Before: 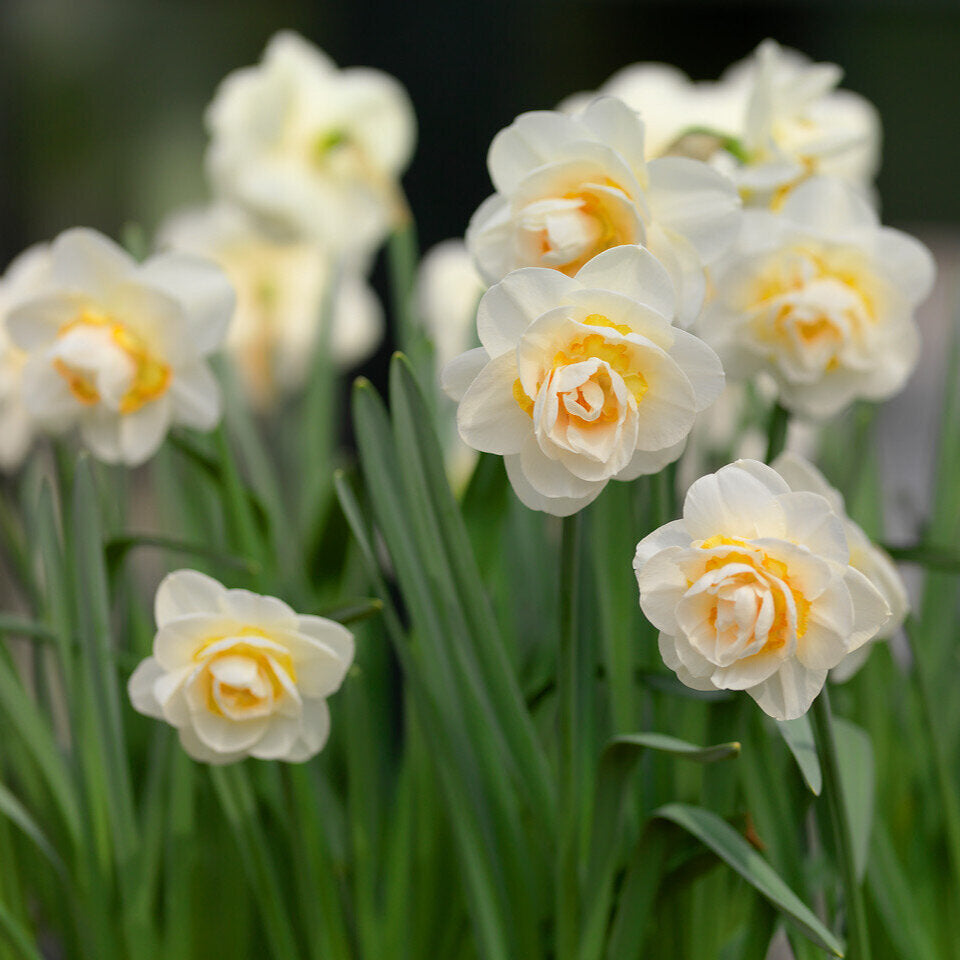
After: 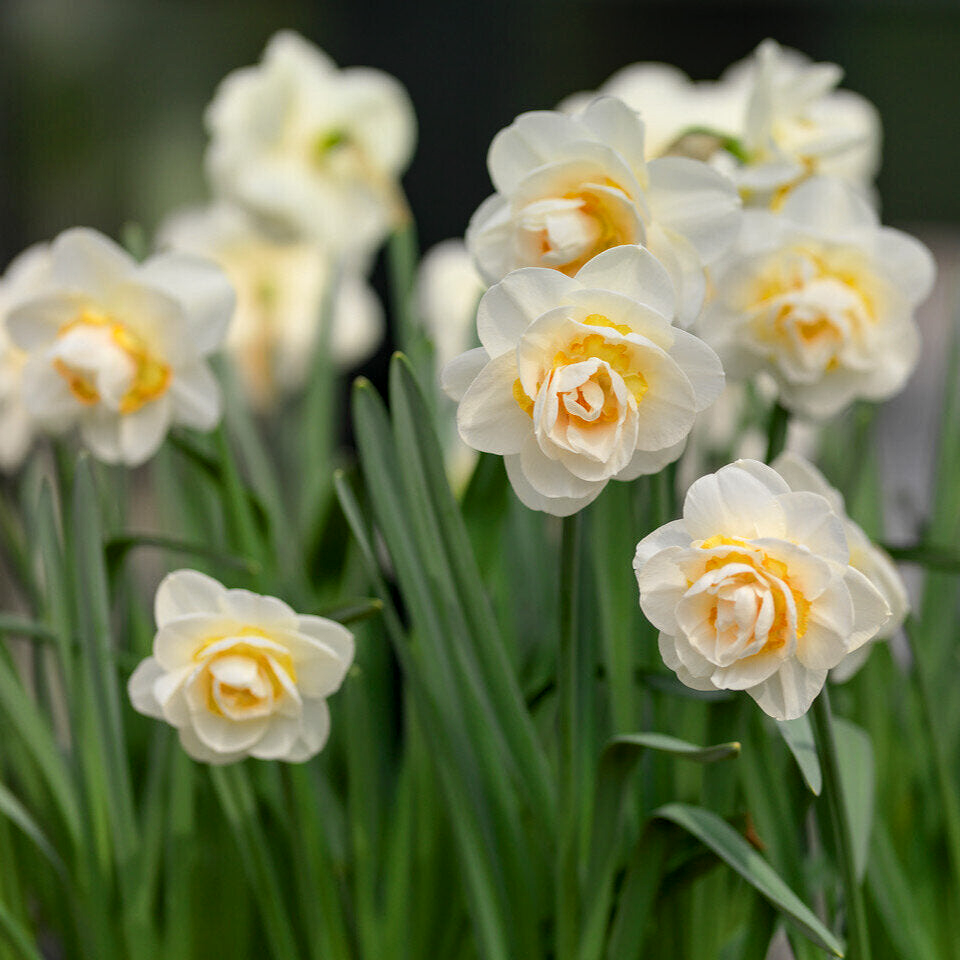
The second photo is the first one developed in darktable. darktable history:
local contrast: on, module defaults
contrast brightness saturation: contrast 0.07
